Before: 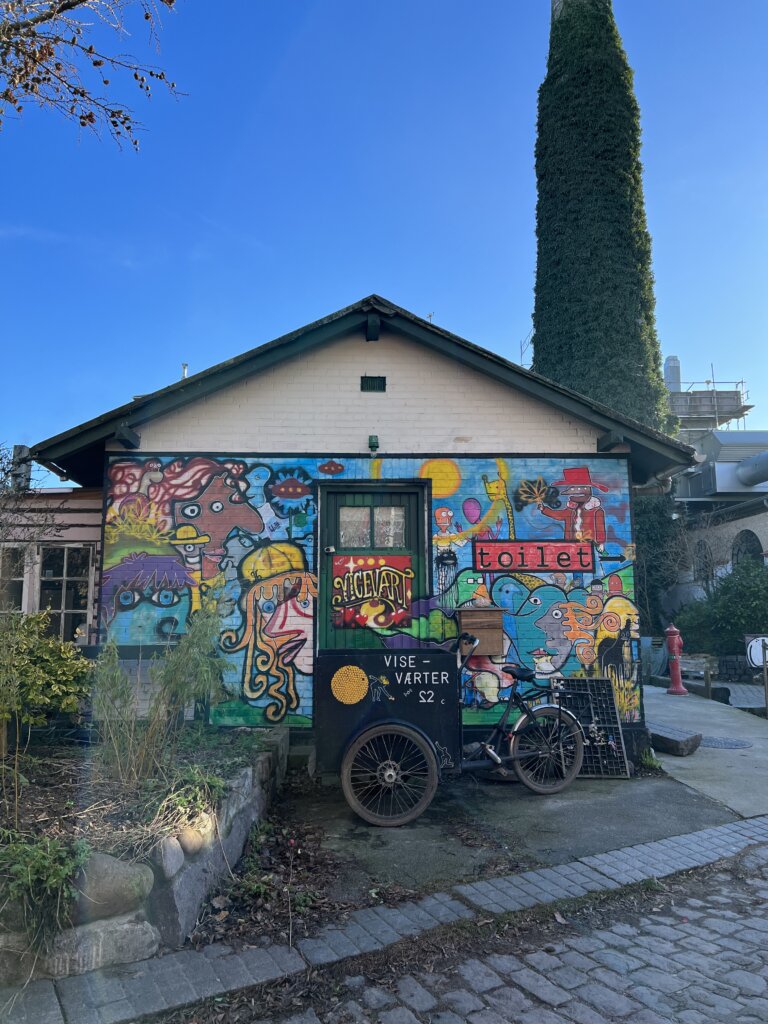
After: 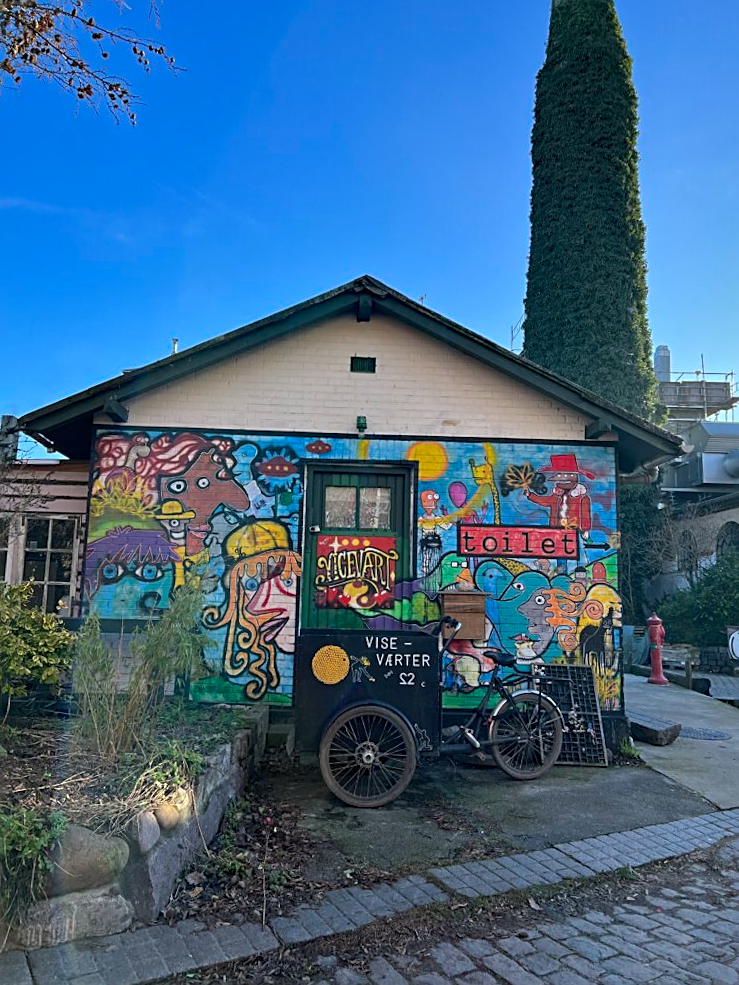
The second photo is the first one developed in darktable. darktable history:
sharpen: on, module defaults
crop and rotate: angle -1.69°
haze removal: compatibility mode true, adaptive false
shadows and highlights: shadows 20.91, highlights -82.73, soften with gaussian
tone equalizer: on, module defaults
